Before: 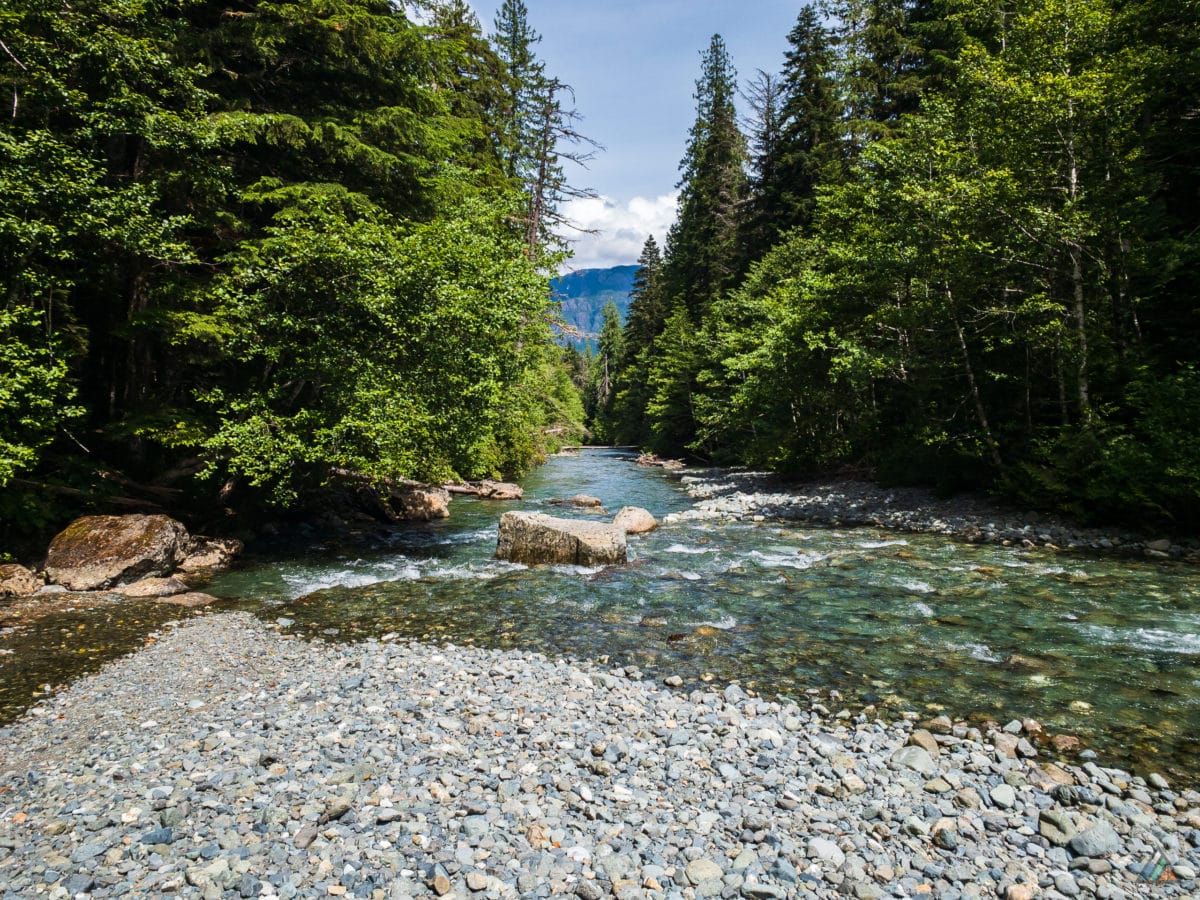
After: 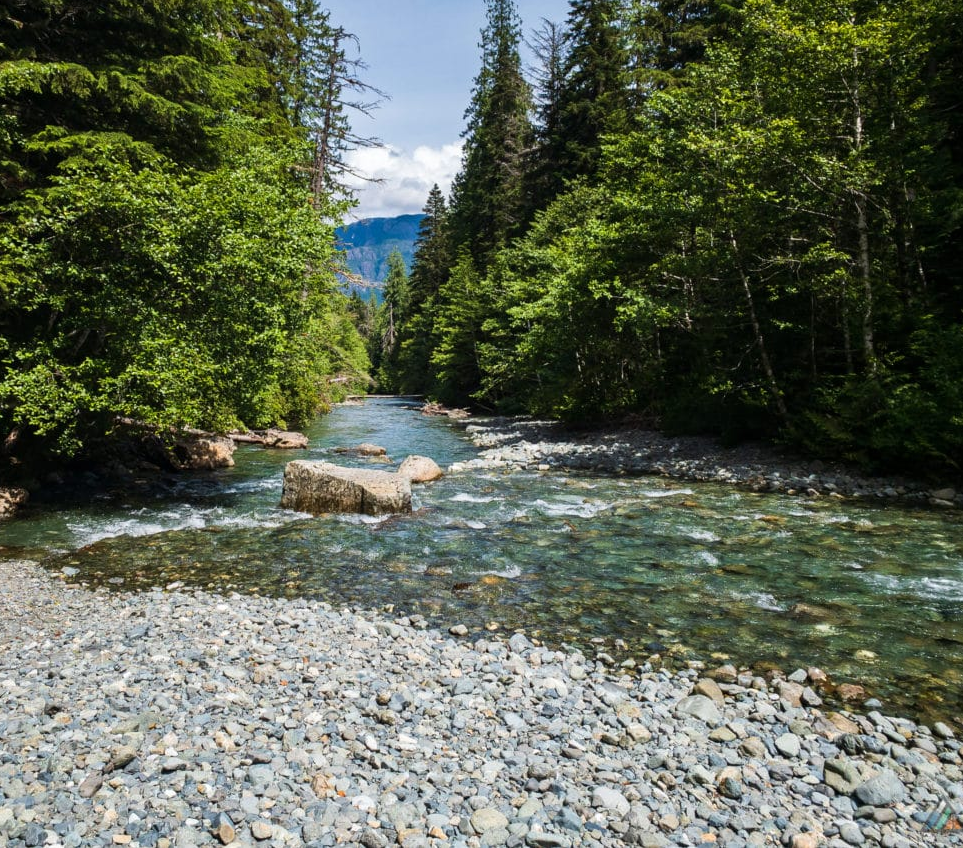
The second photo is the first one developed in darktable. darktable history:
crop and rotate: left 17.959%, top 5.771%, right 1.742%
rotate and perspective: crop left 0, crop top 0
